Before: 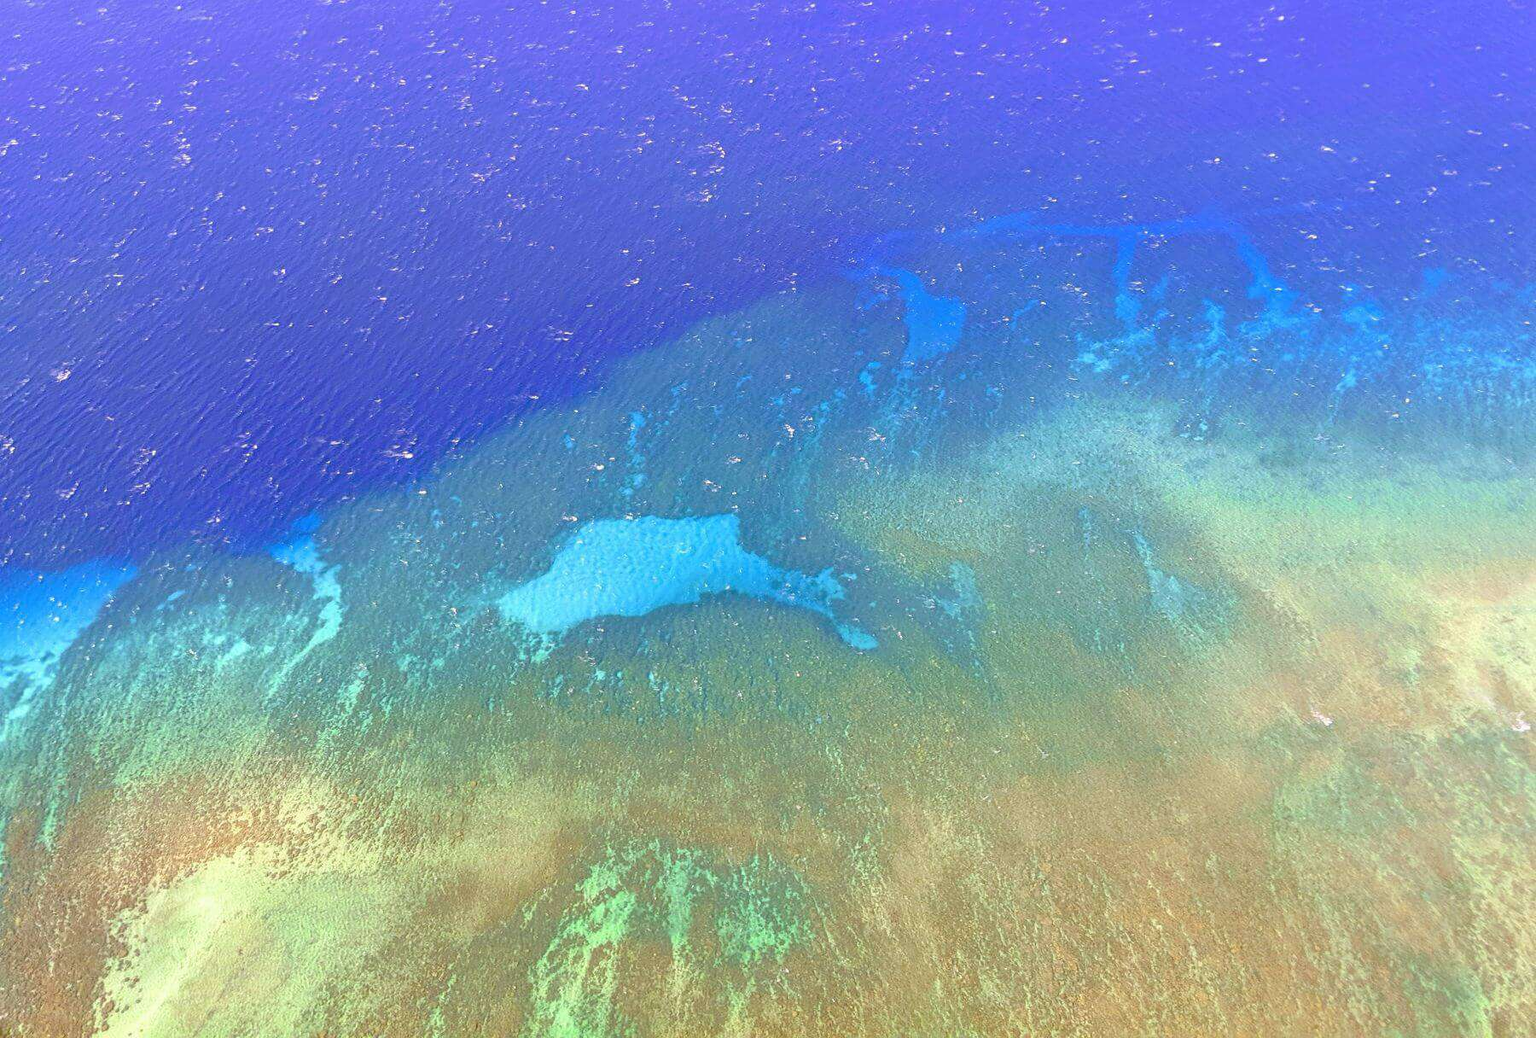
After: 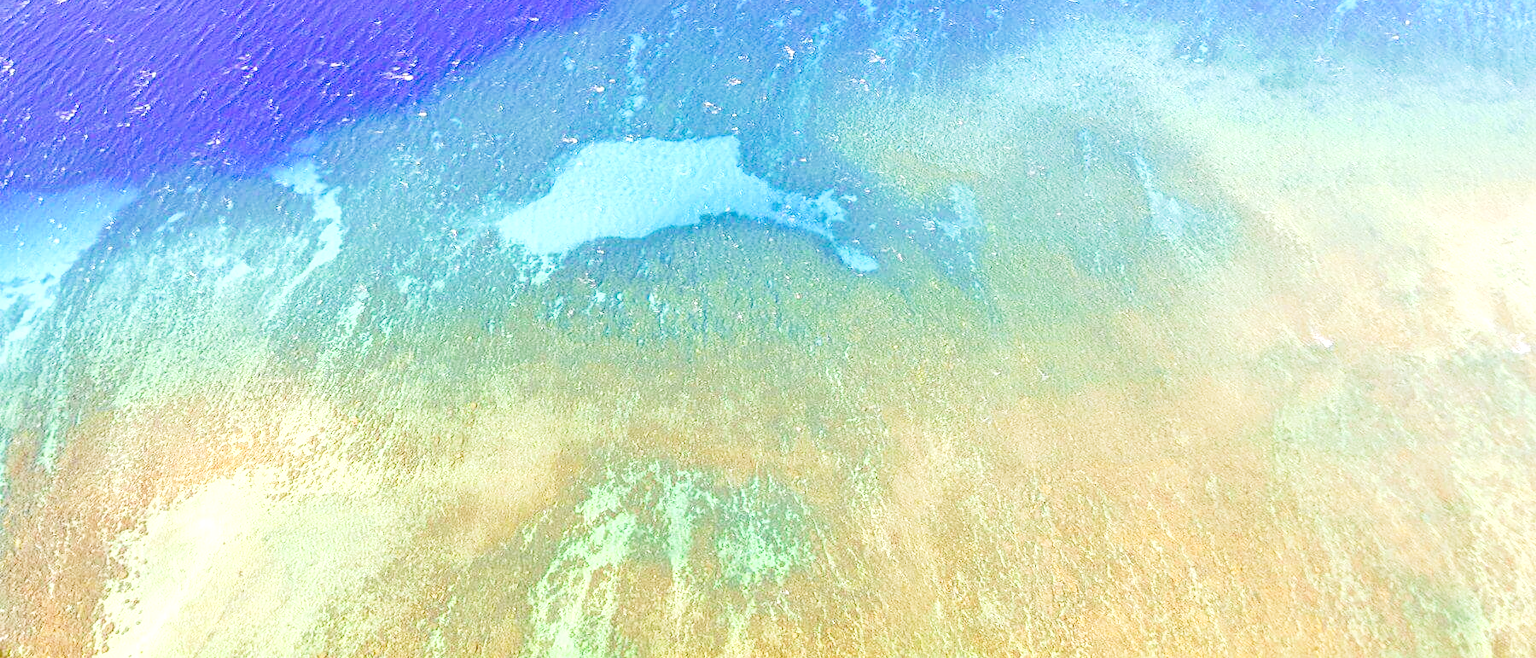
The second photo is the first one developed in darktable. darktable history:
crop and rotate: top 36.435%
exposure: black level correction 0, exposure 0.5 EV, compensate exposure bias true, compensate highlight preservation false
tone curve: curves: ch0 [(0, 0) (0.003, 0.108) (0.011, 0.108) (0.025, 0.108) (0.044, 0.113) (0.069, 0.113) (0.1, 0.121) (0.136, 0.136) (0.177, 0.16) (0.224, 0.192) (0.277, 0.246) (0.335, 0.324) (0.399, 0.419) (0.468, 0.518) (0.543, 0.622) (0.623, 0.721) (0.709, 0.815) (0.801, 0.893) (0.898, 0.949) (1, 1)], preserve colors none
